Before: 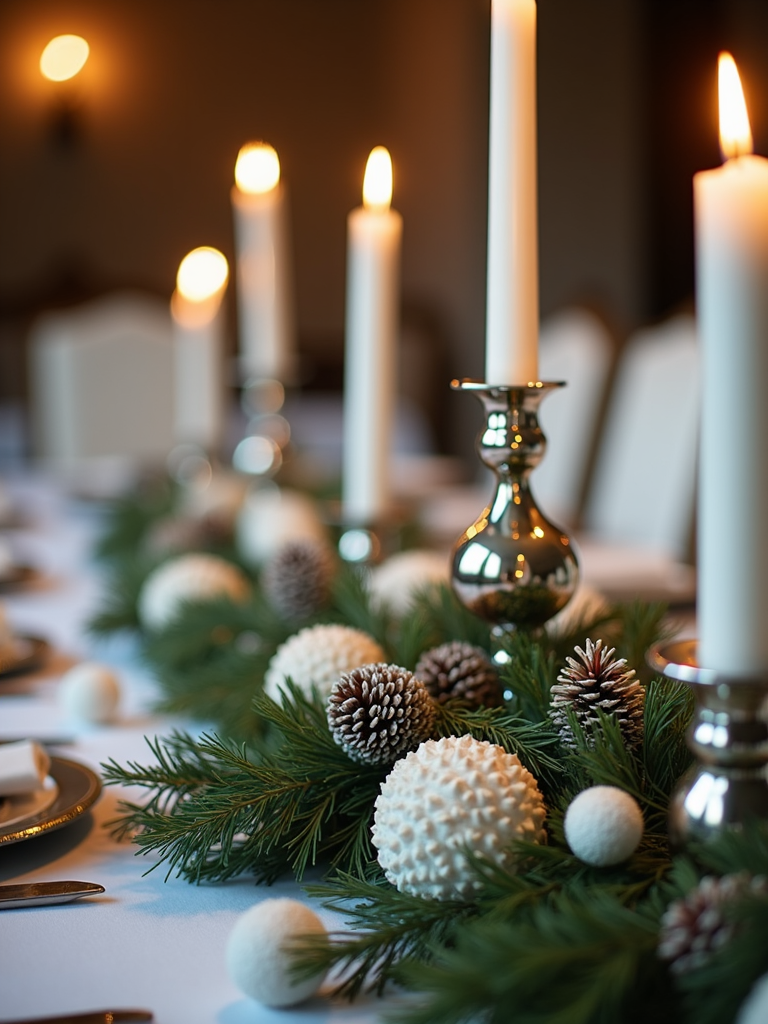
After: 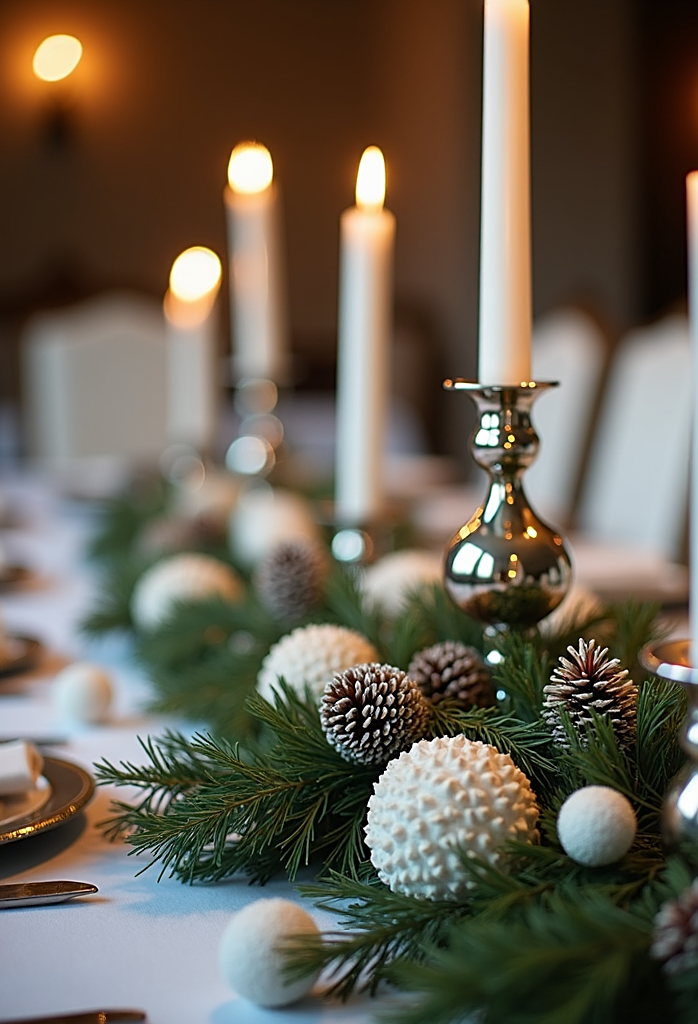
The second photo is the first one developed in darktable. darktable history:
crop and rotate: left 0.968%, right 8.059%
sharpen: on, module defaults
